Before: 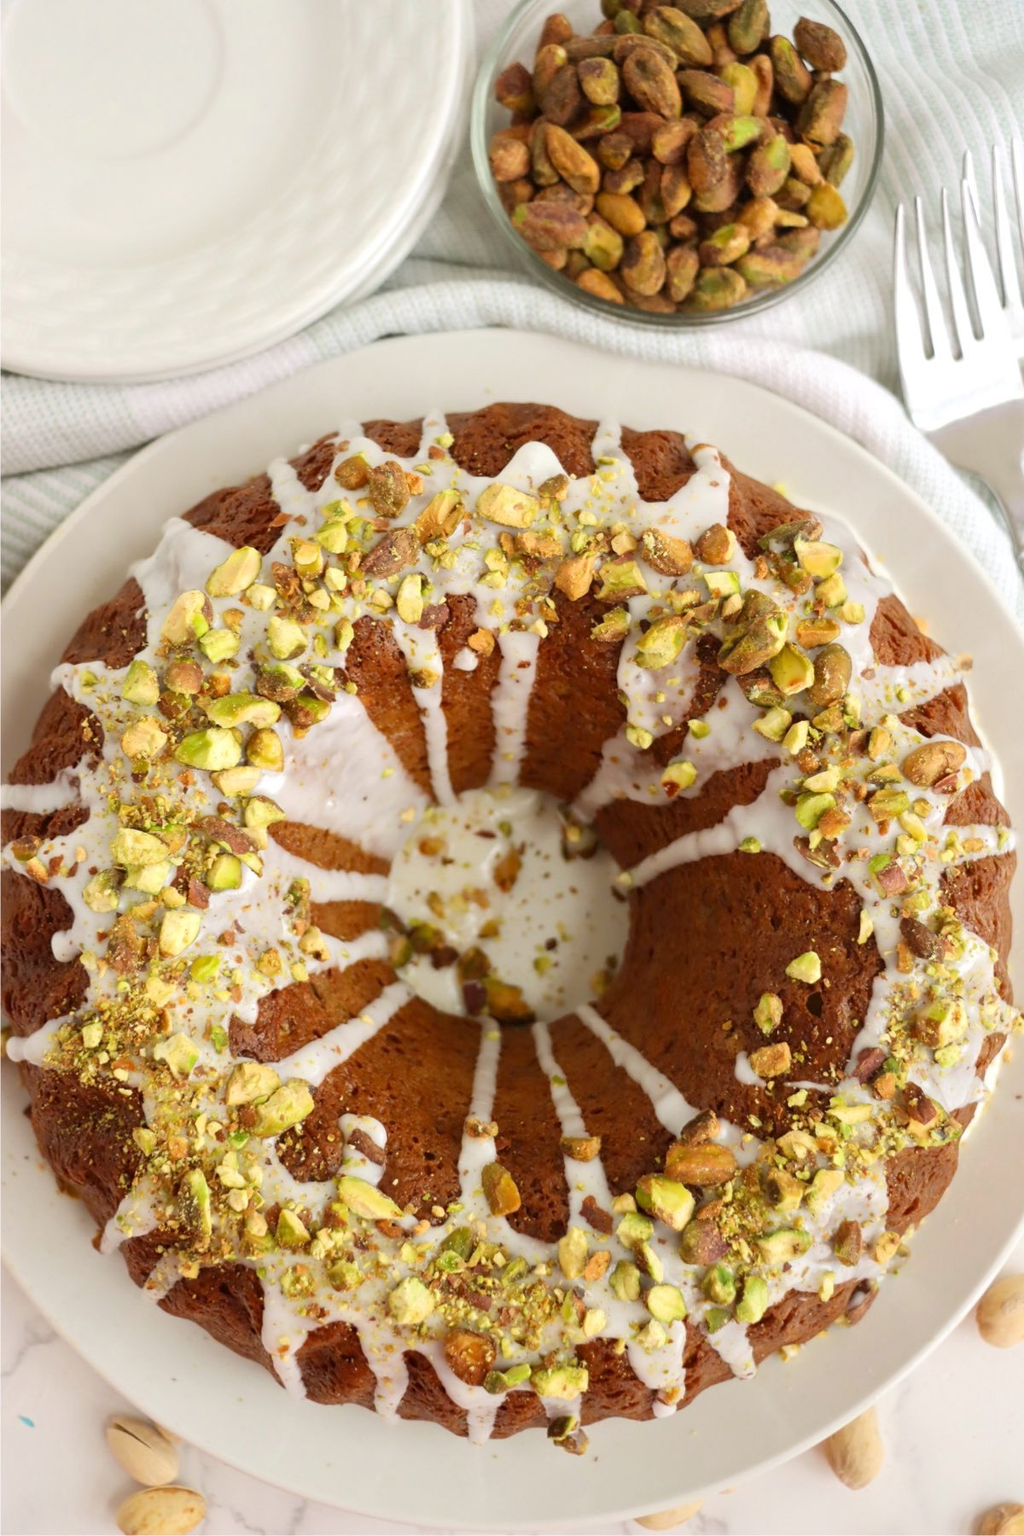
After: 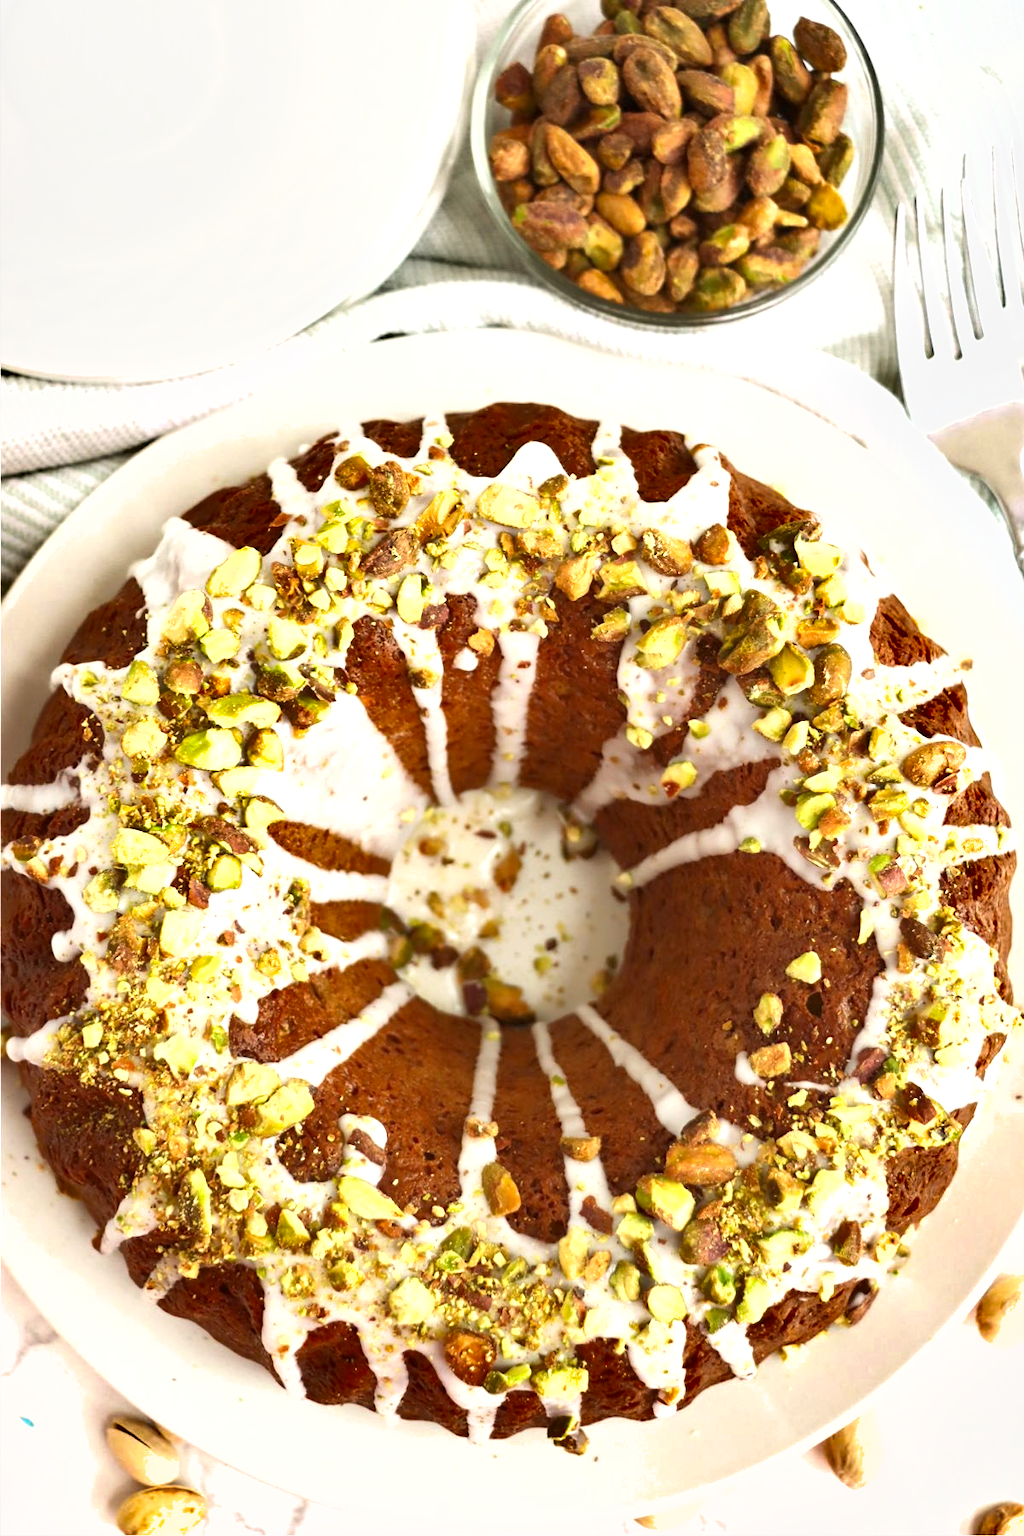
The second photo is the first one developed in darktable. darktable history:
shadows and highlights: low approximation 0.01, soften with gaussian
tone equalizer: -8 EV -0.735 EV, -7 EV -0.685 EV, -6 EV -0.588 EV, -5 EV -0.375 EV, -3 EV 0.402 EV, -2 EV 0.6 EV, -1 EV 0.7 EV, +0 EV 0.77 EV, smoothing diameter 24.81%, edges refinement/feathering 14.25, preserve details guided filter
